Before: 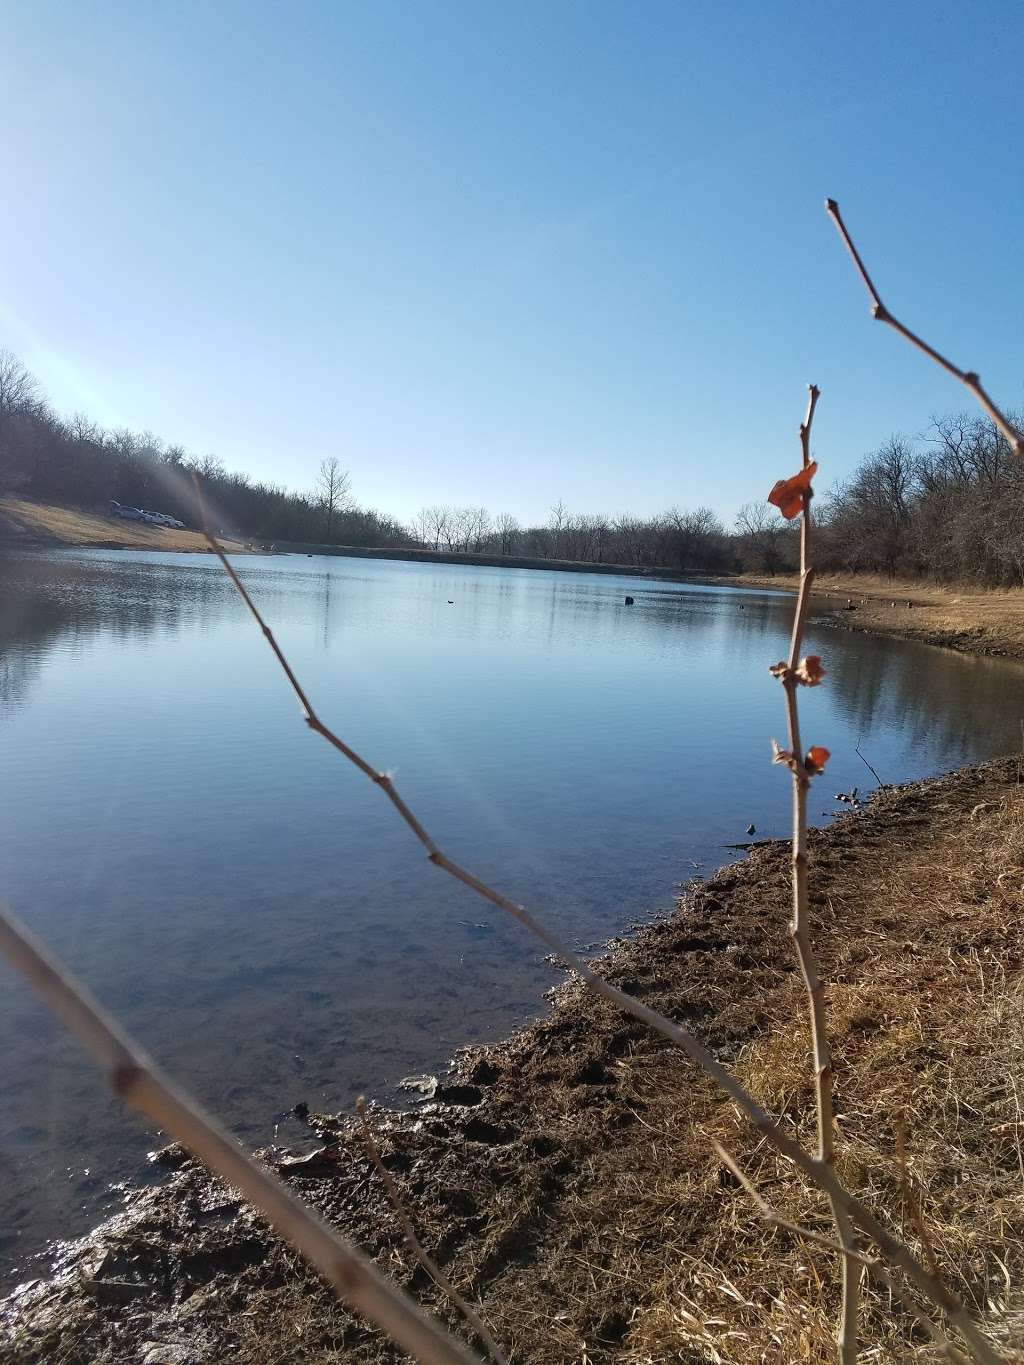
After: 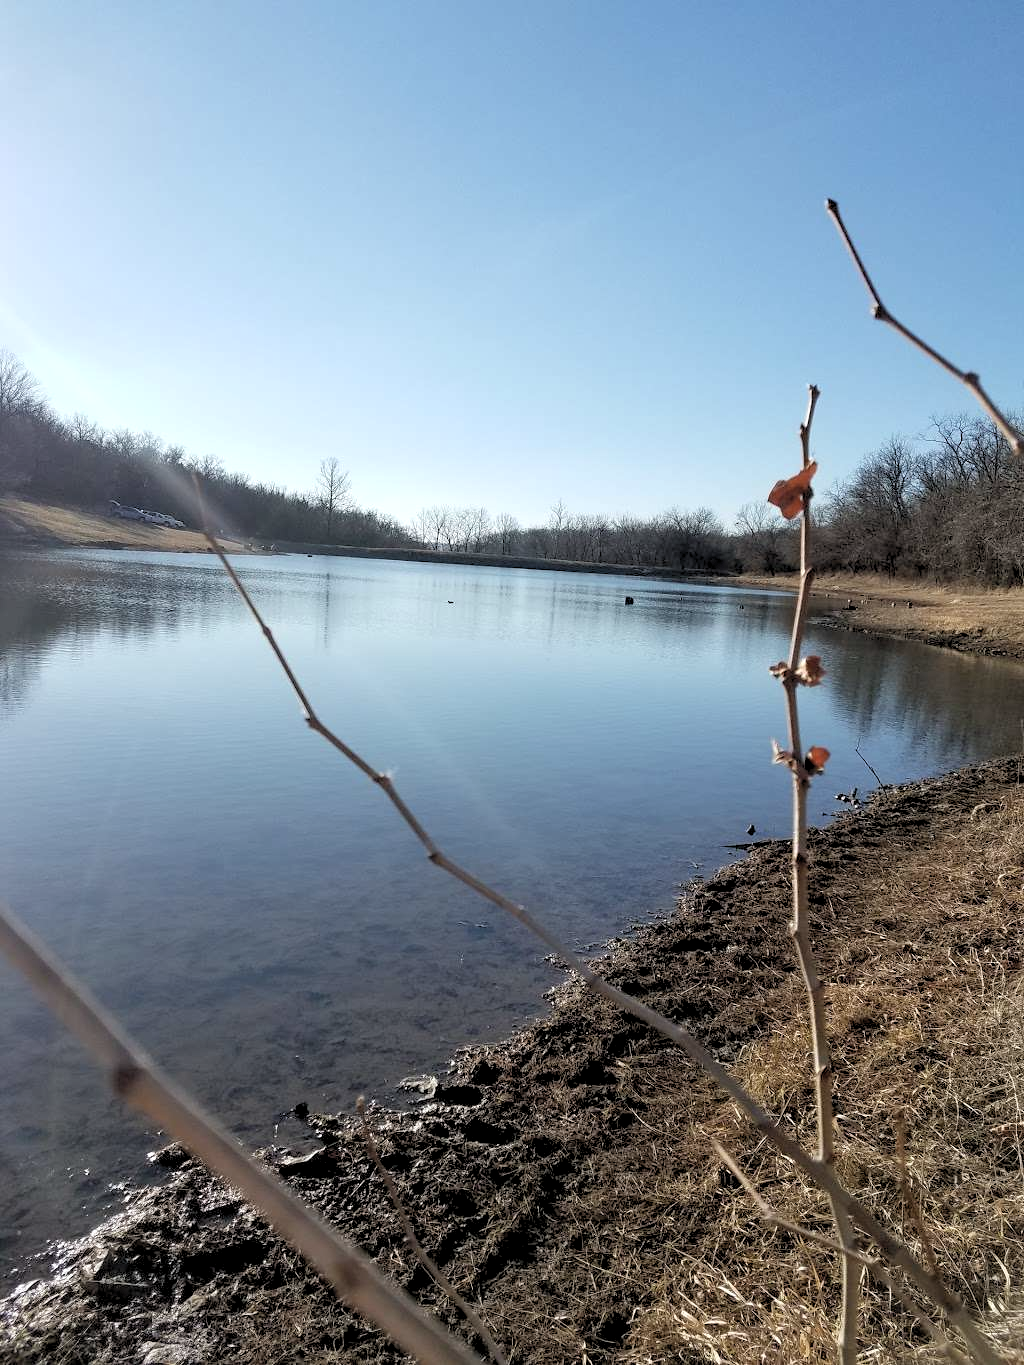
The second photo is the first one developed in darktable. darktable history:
rgb levels: levels [[0.013, 0.434, 0.89], [0, 0.5, 1], [0, 0.5, 1]]
color correction: saturation 0.8
